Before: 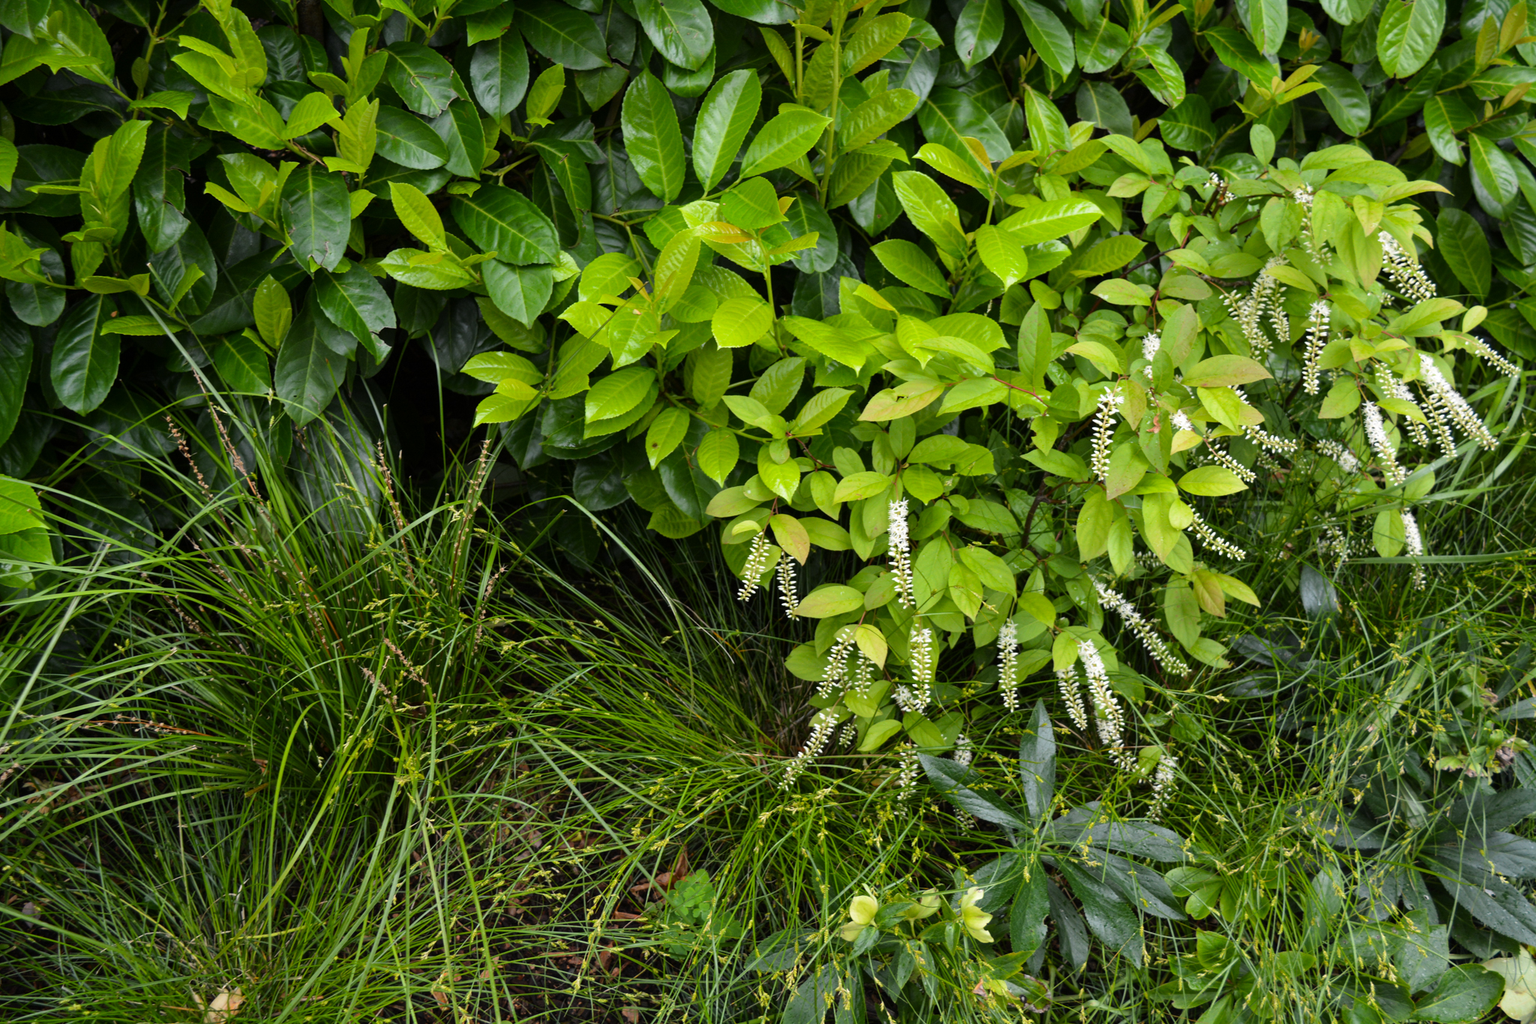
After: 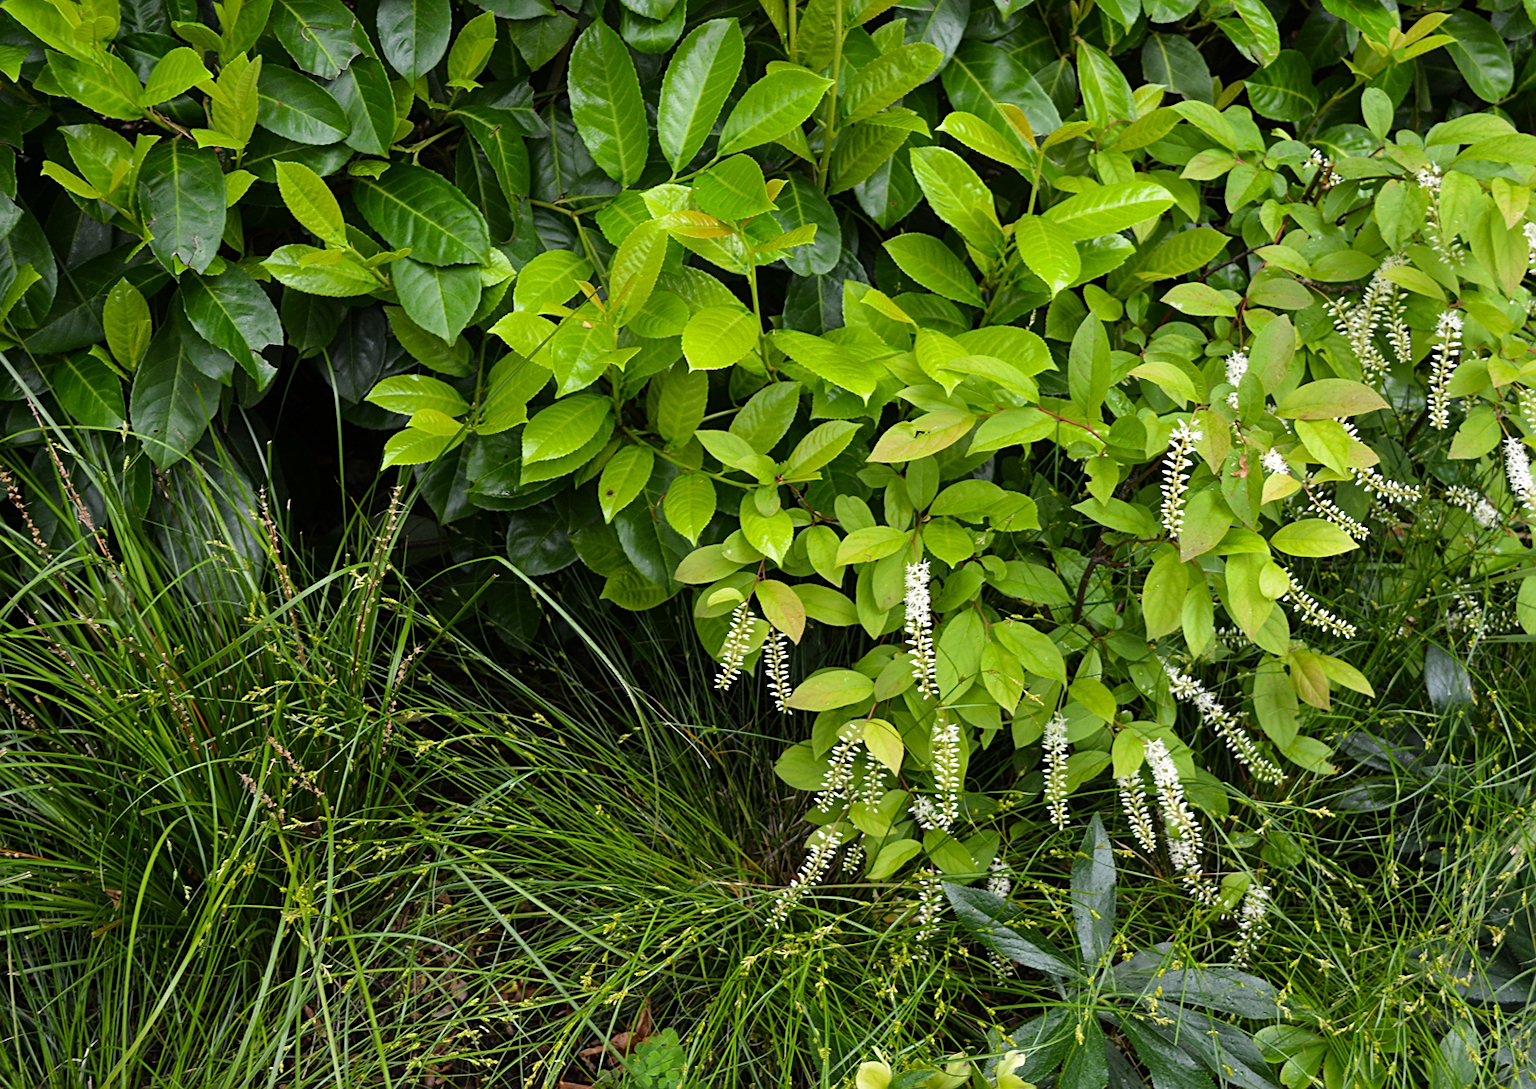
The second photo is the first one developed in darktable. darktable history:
crop: left 11.225%, top 5.381%, right 9.565%, bottom 10.314%
sharpen: on, module defaults
